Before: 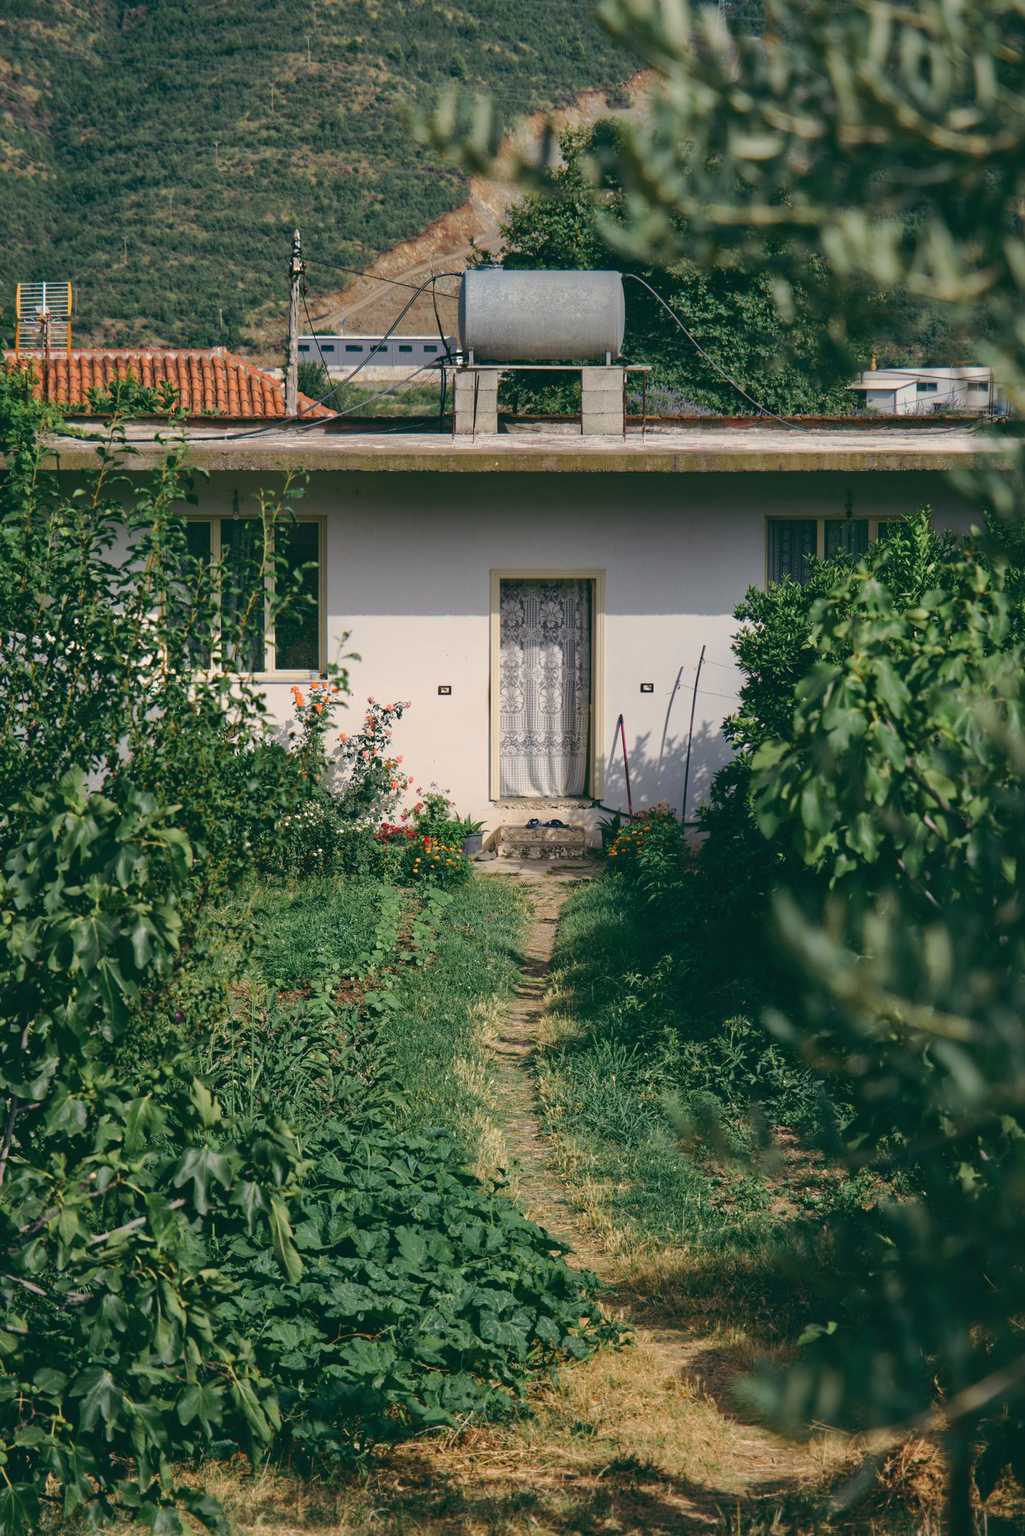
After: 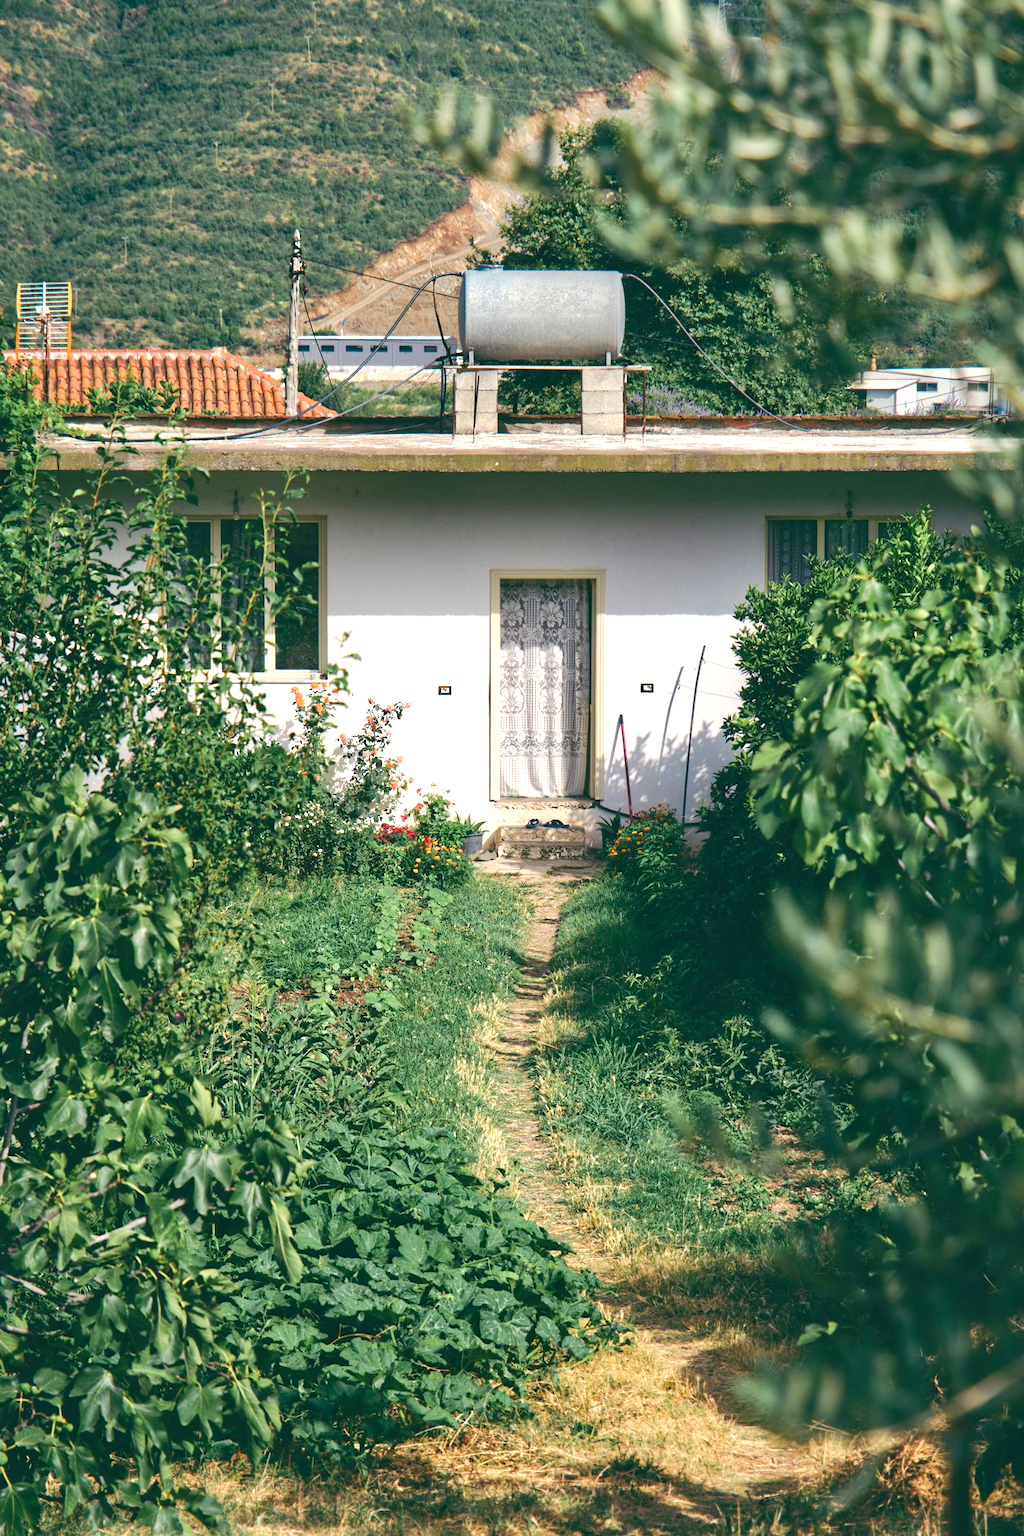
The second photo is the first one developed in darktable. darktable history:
exposure: black level correction 0.001, exposure 0.963 EV, compensate highlight preservation false
